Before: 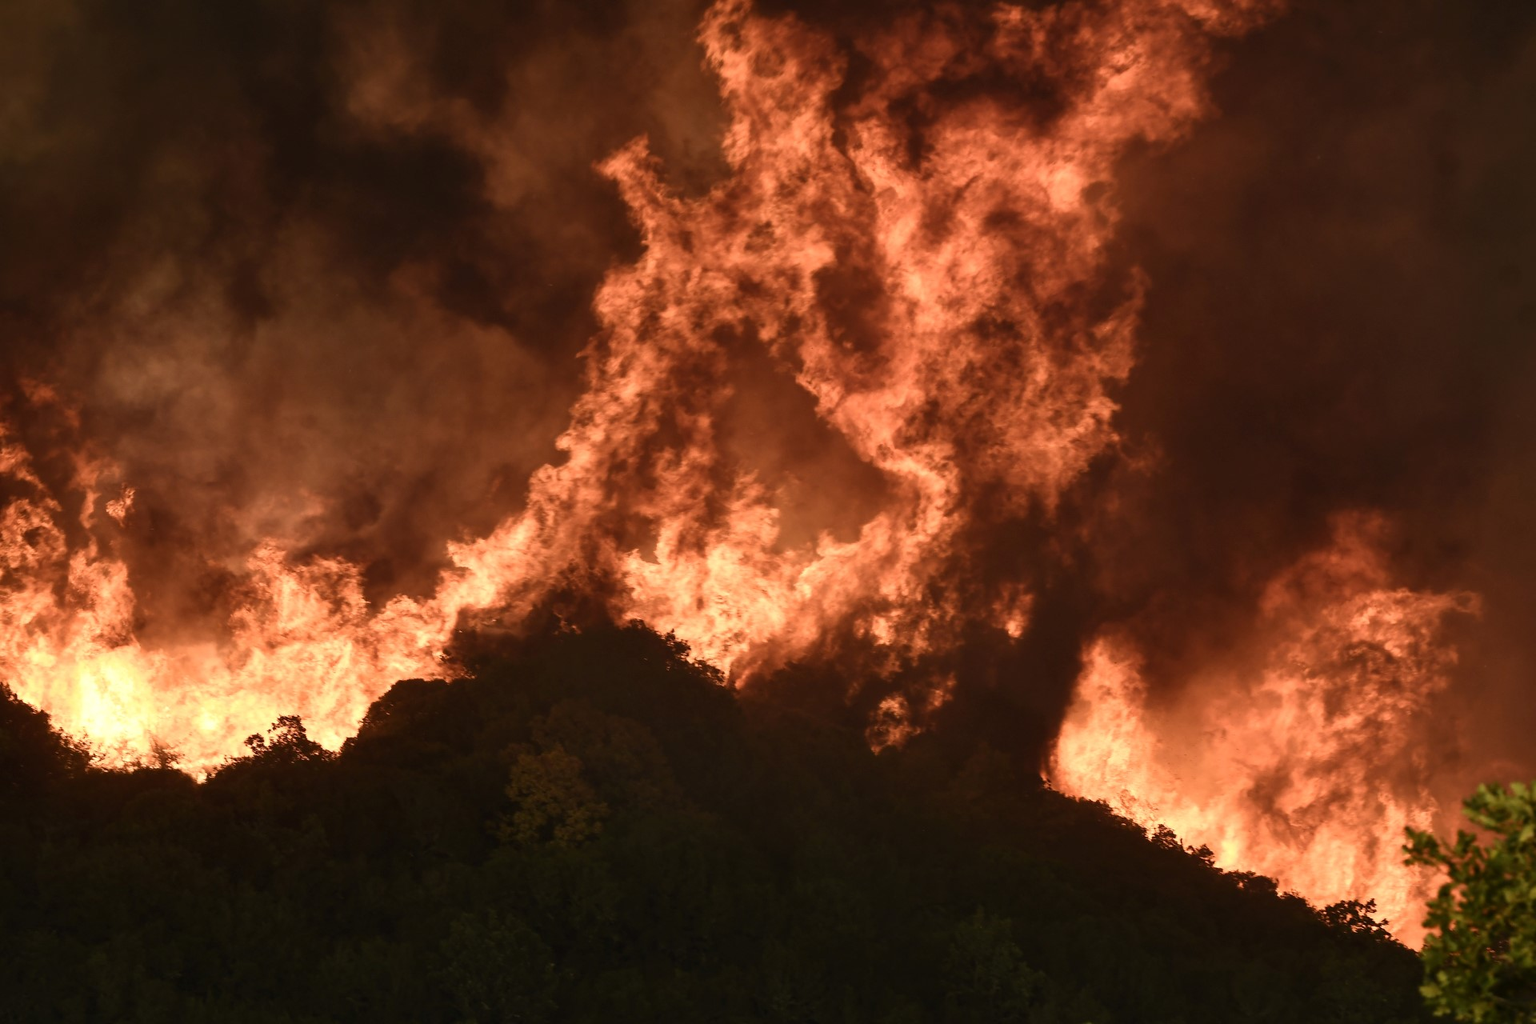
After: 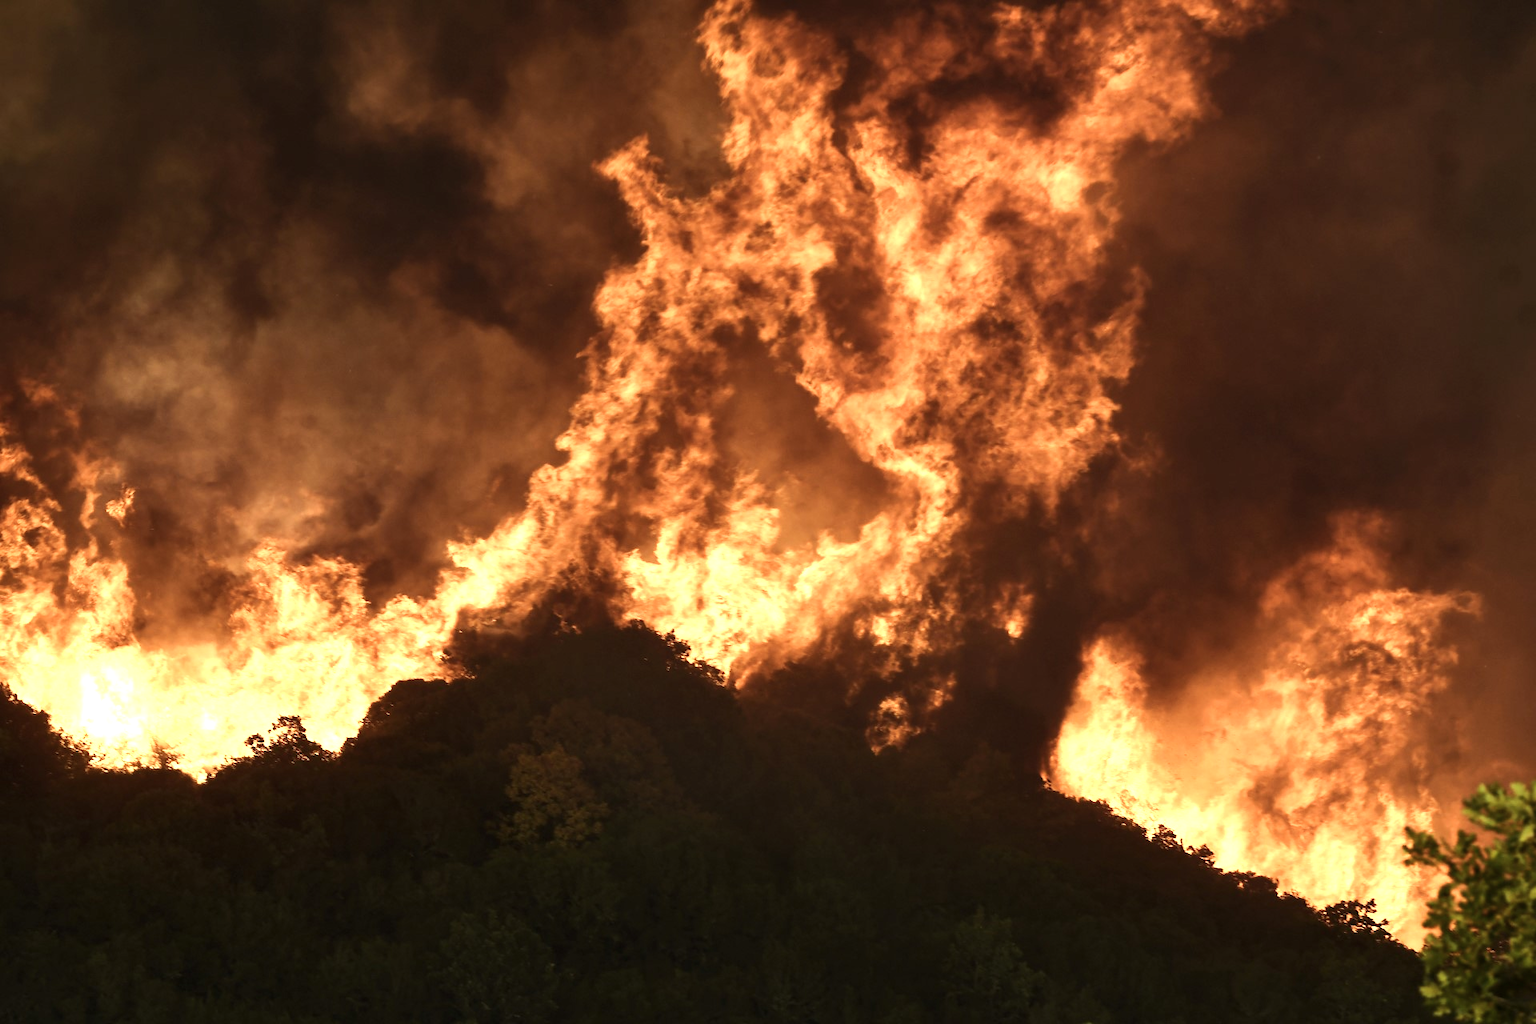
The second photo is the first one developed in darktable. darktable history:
exposure: black level correction 0.001, exposure 0.499 EV, compensate exposure bias true, compensate highlight preservation false
color balance rgb: highlights gain › luminance 15.634%, highlights gain › chroma 7.047%, highlights gain › hue 124.25°, perceptual saturation grading › global saturation 0.946%, perceptual brilliance grading › highlights 6.253%, perceptual brilliance grading › mid-tones 16.745%, perceptual brilliance grading › shadows -5.441%, global vibrance 9.425%
color correction: highlights b* 0.062, saturation 0.866
